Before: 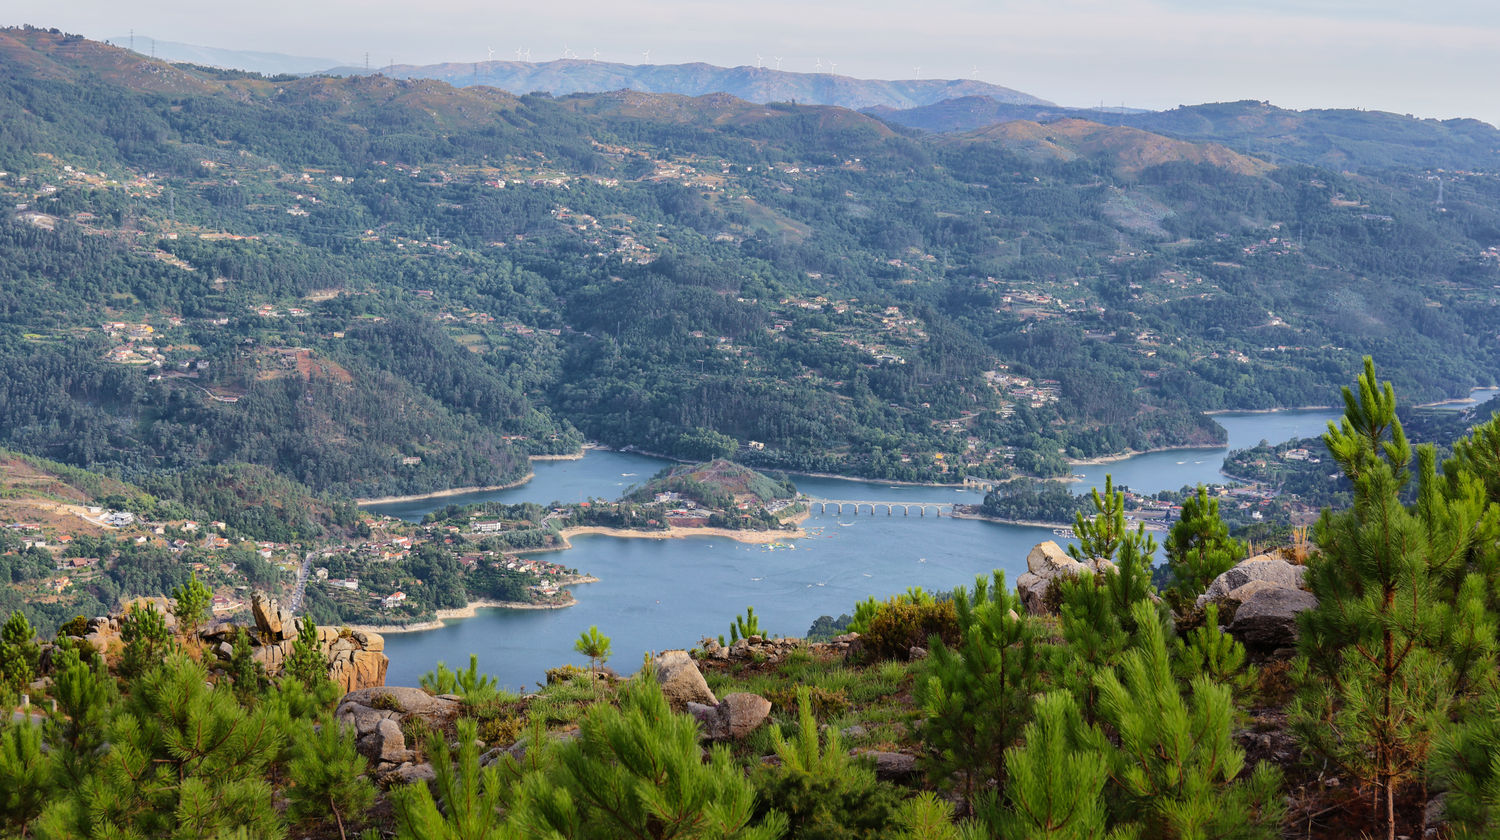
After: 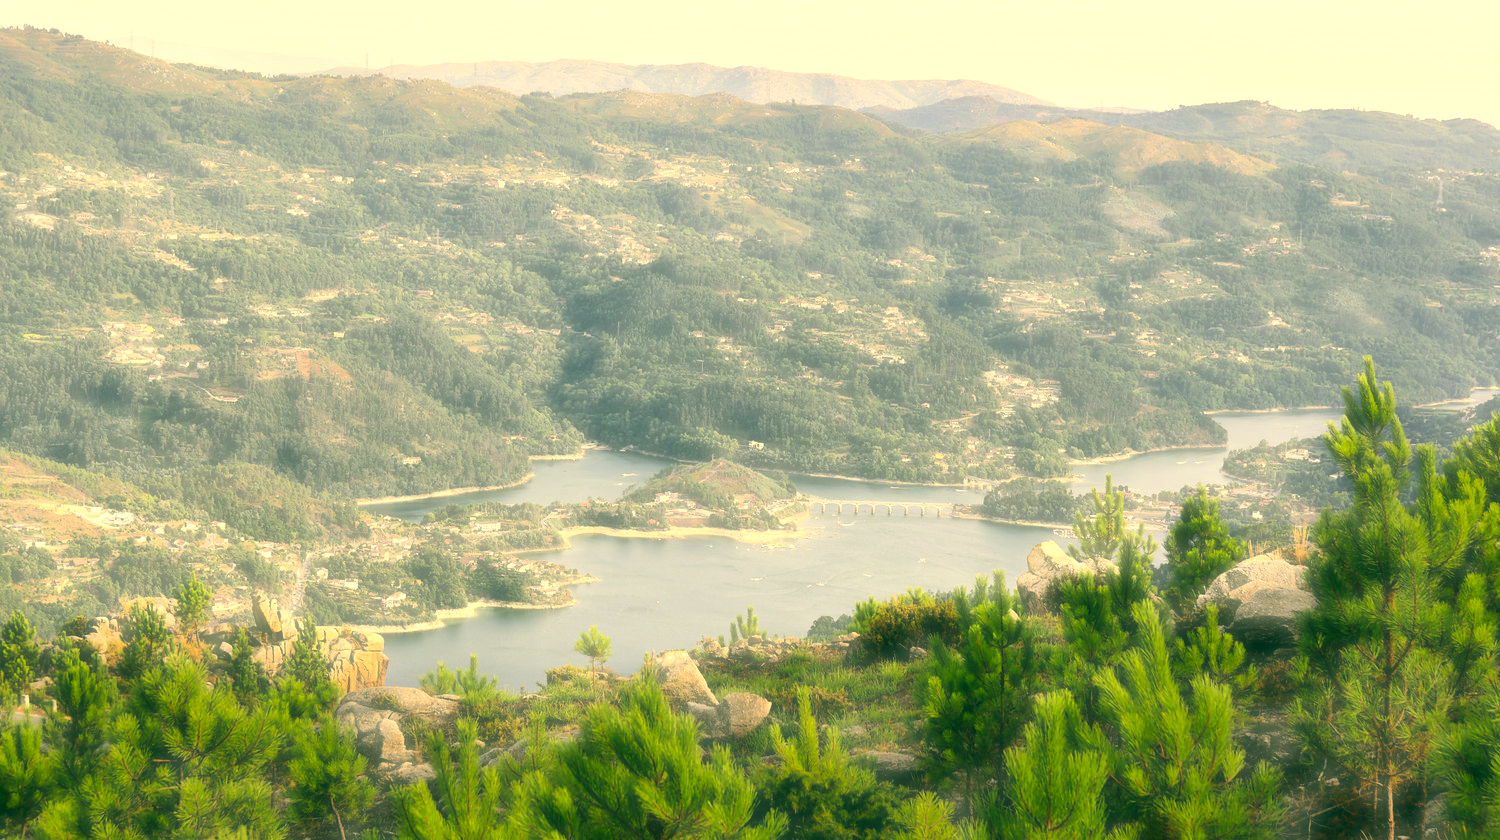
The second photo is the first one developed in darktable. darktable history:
color correction: highlights a* 5.61, highlights b* 33.2, shadows a* -26.17, shadows b* 3.85
exposure: black level correction 0, exposure 0.701 EV, compensate highlight preservation false
haze removal: strength -0.894, distance 0.226, compatibility mode true, adaptive false
